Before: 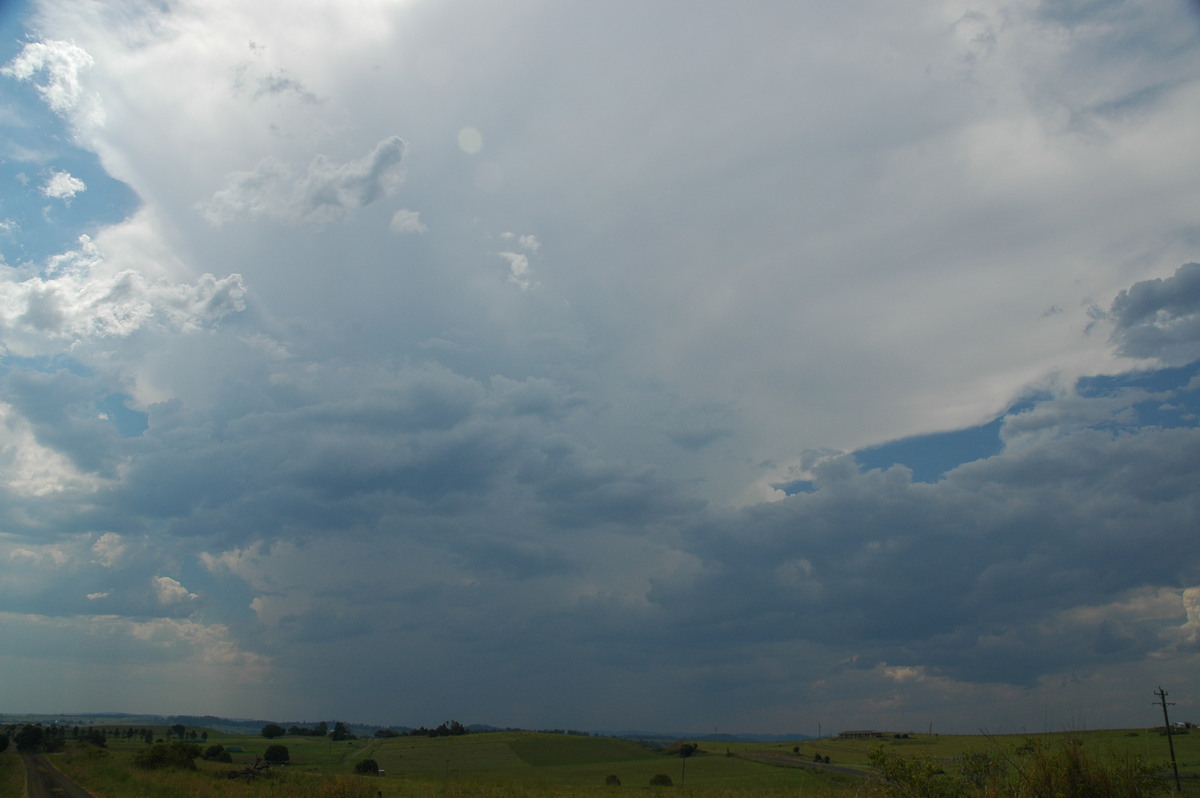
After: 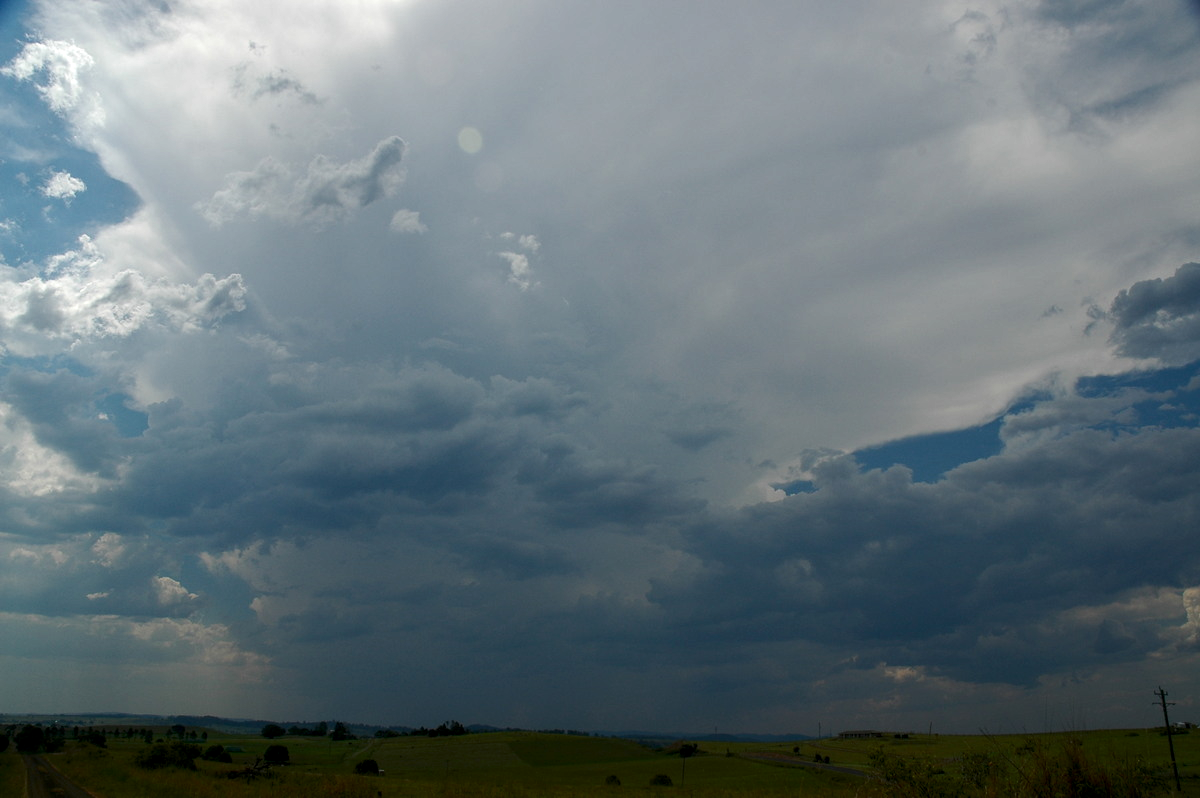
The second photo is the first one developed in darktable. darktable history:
local contrast: on, module defaults
contrast brightness saturation: contrast 0.07, brightness -0.13, saturation 0.06
